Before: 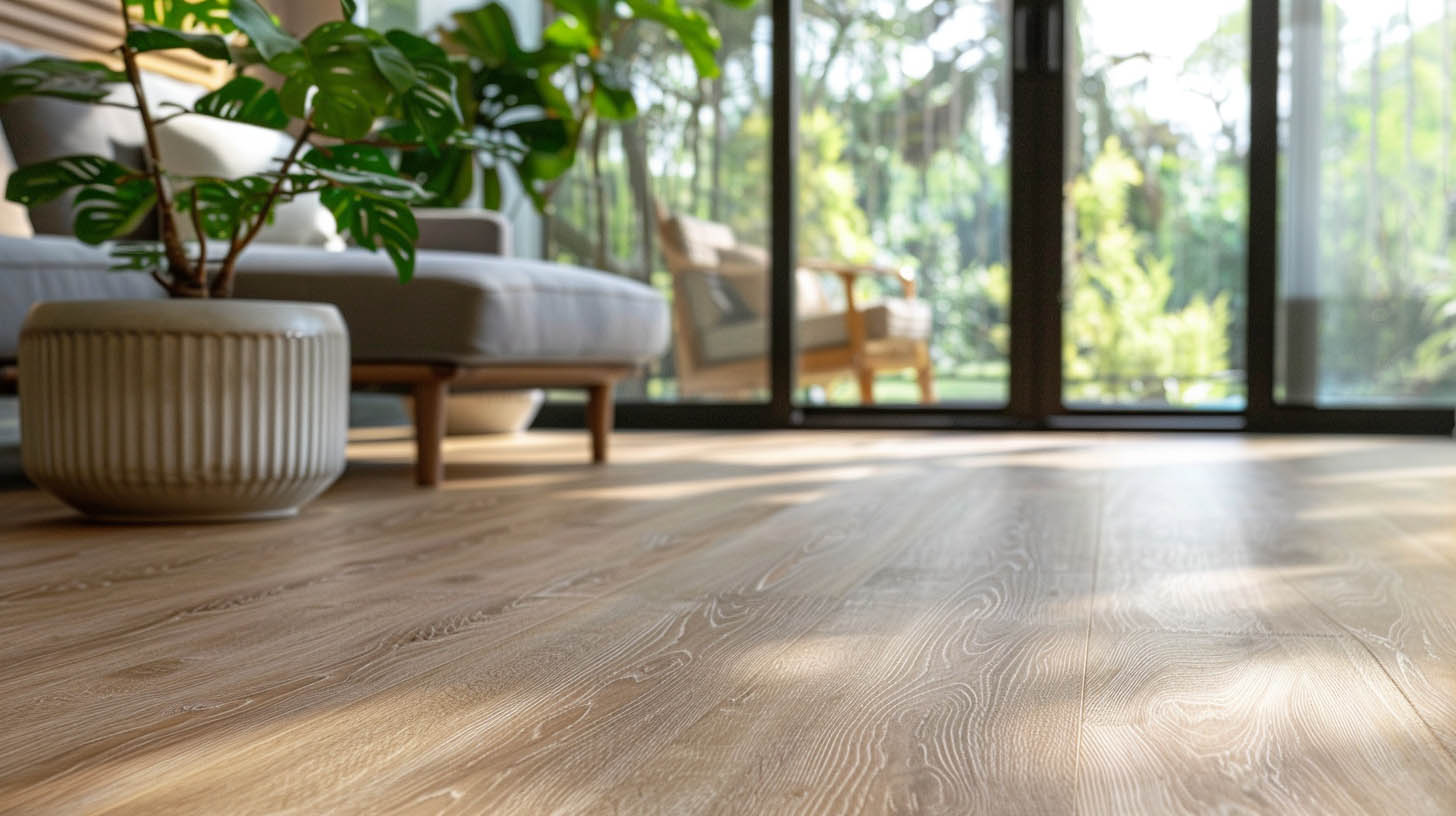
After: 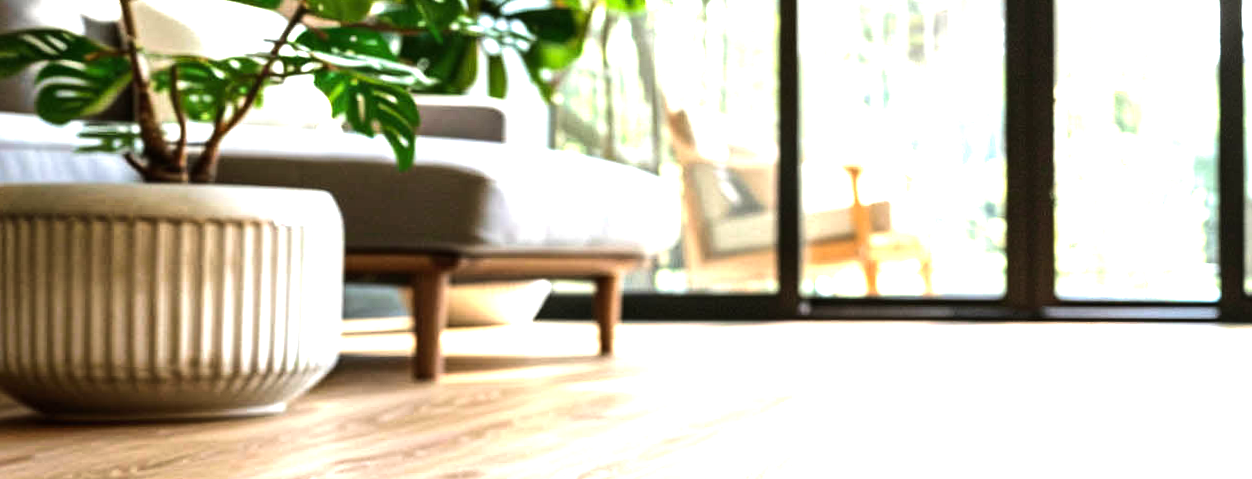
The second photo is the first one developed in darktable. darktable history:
rotate and perspective: rotation -0.013°, lens shift (vertical) -0.027, lens shift (horizontal) 0.178, crop left 0.016, crop right 0.989, crop top 0.082, crop bottom 0.918
velvia: strength 15%
crop: left 3.015%, top 8.969%, right 9.647%, bottom 26.457%
exposure: exposure 1.223 EV, compensate highlight preservation false
tone equalizer: -8 EV -1.08 EV, -7 EV -1.01 EV, -6 EV -0.867 EV, -5 EV -0.578 EV, -3 EV 0.578 EV, -2 EV 0.867 EV, -1 EV 1.01 EV, +0 EV 1.08 EV, edges refinement/feathering 500, mask exposure compensation -1.57 EV, preserve details no
